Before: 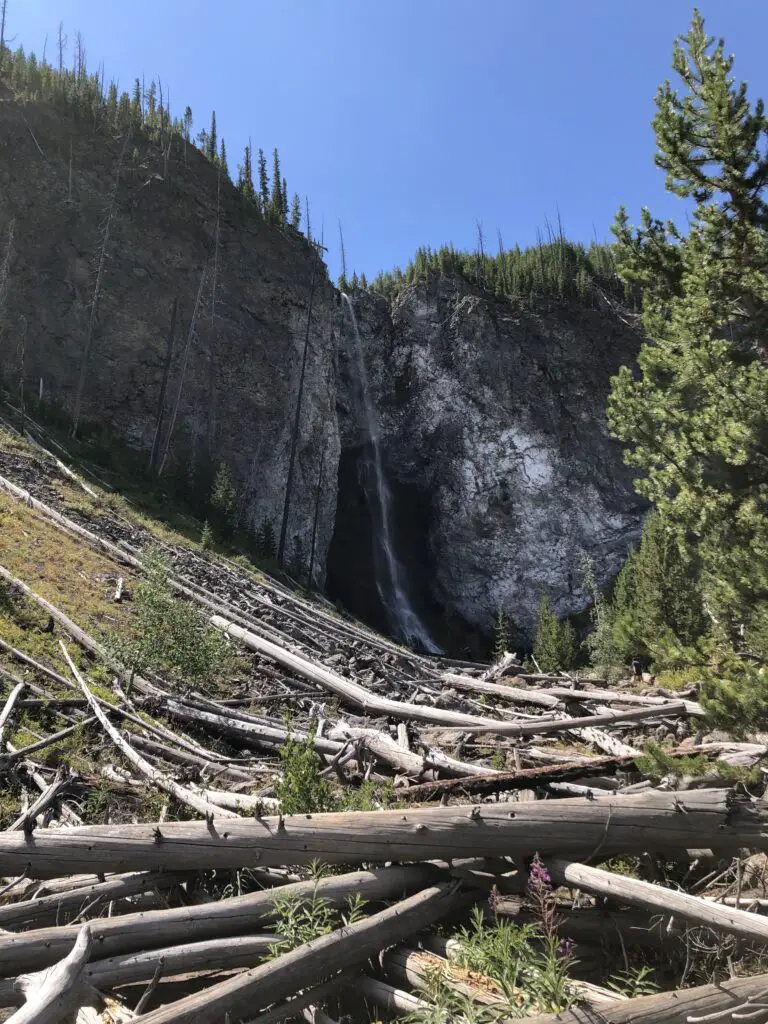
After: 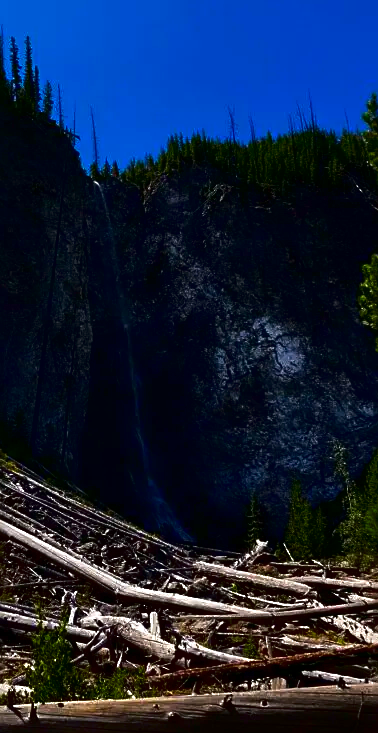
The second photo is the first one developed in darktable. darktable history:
crop: left 32.36%, top 10.995%, right 18.341%, bottom 17.334%
contrast brightness saturation: brightness -0.989, saturation 0.999
sharpen: on, module defaults
